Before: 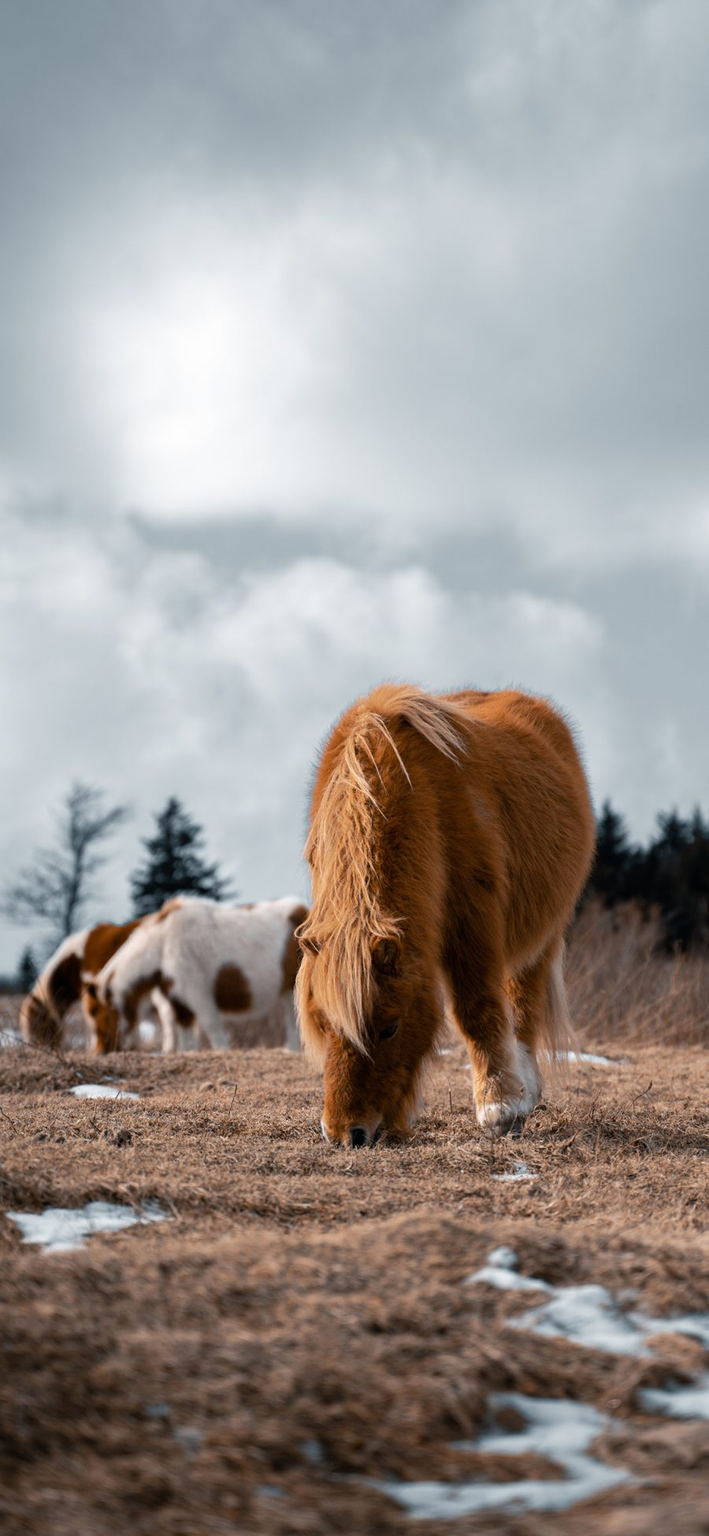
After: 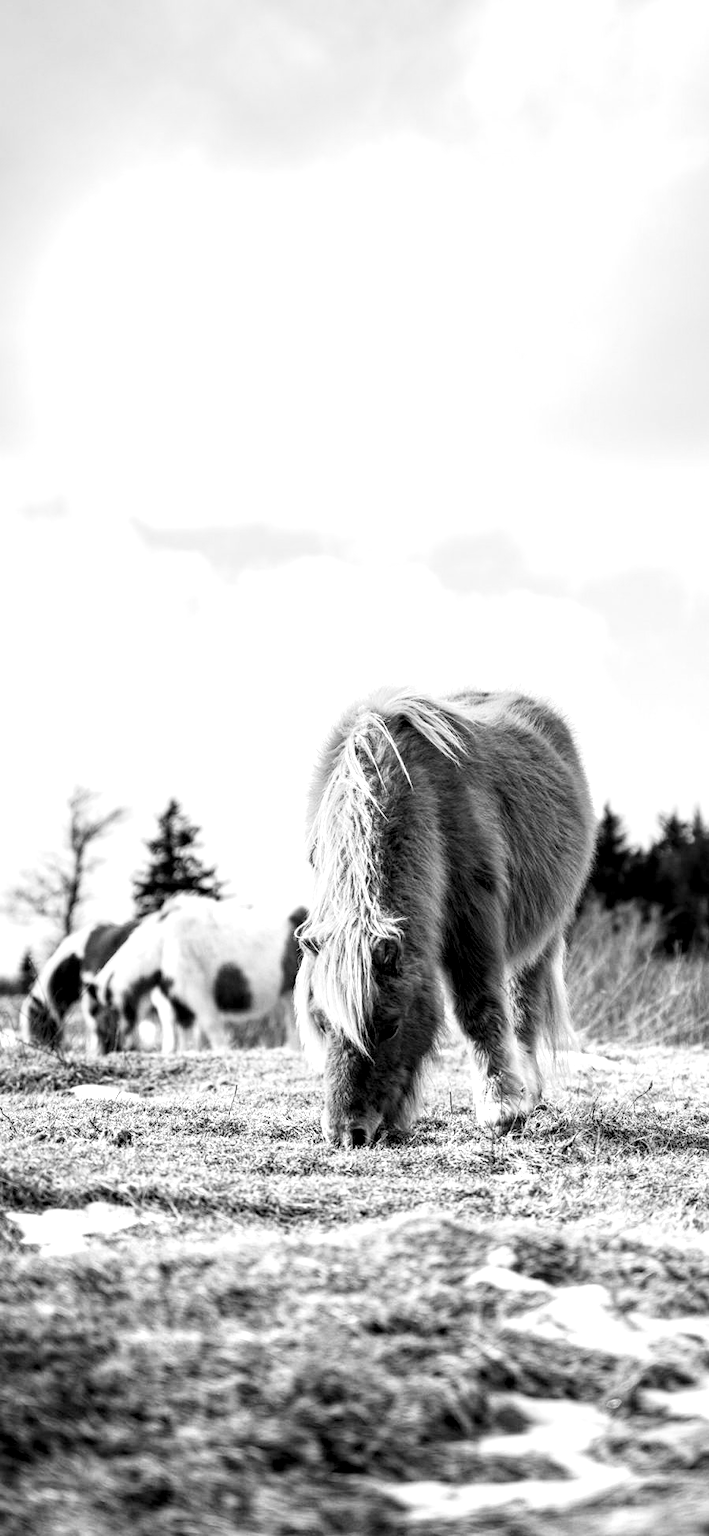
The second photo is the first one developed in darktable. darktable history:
exposure: black level correction 0, exposure 1.2 EV, compensate exposure bias true, compensate highlight preservation false
local contrast: highlights 60%, shadows 61%, detail 160%
color zones: curves: ch1 [(0, -0.394) (0.143, -0.394) (0.286, -0.394) (0.429, -0.392) (0.571, -0.391) (0.714, -0.391) (0.857, -0.391) (1, -0.394)]
tone curve: curves: ch0 [(0, 0) (0.131, 0.116) (0.316, 0.345) (0.501, 0.584) (0.629, 0.732) (0.812, 0.888) (1, 0.974)]; ch1 [(0, 0) (0.366, 0.367) (0.475, 0.453) (0.494, 0.497) (0.504, 0.503) (0.553, 0.584) (1, 1)]; ch2 [(0, 0) (0.333, 0.346) (0.375, 0.375) (0.424, 0.43) (0.476, 0.492) (0.502, 0.501) (0.533, 0.556) (0.566, 0.599) (0.614, 0.653) (1, 1)], color space Lab, independent channels, preserve colors none
